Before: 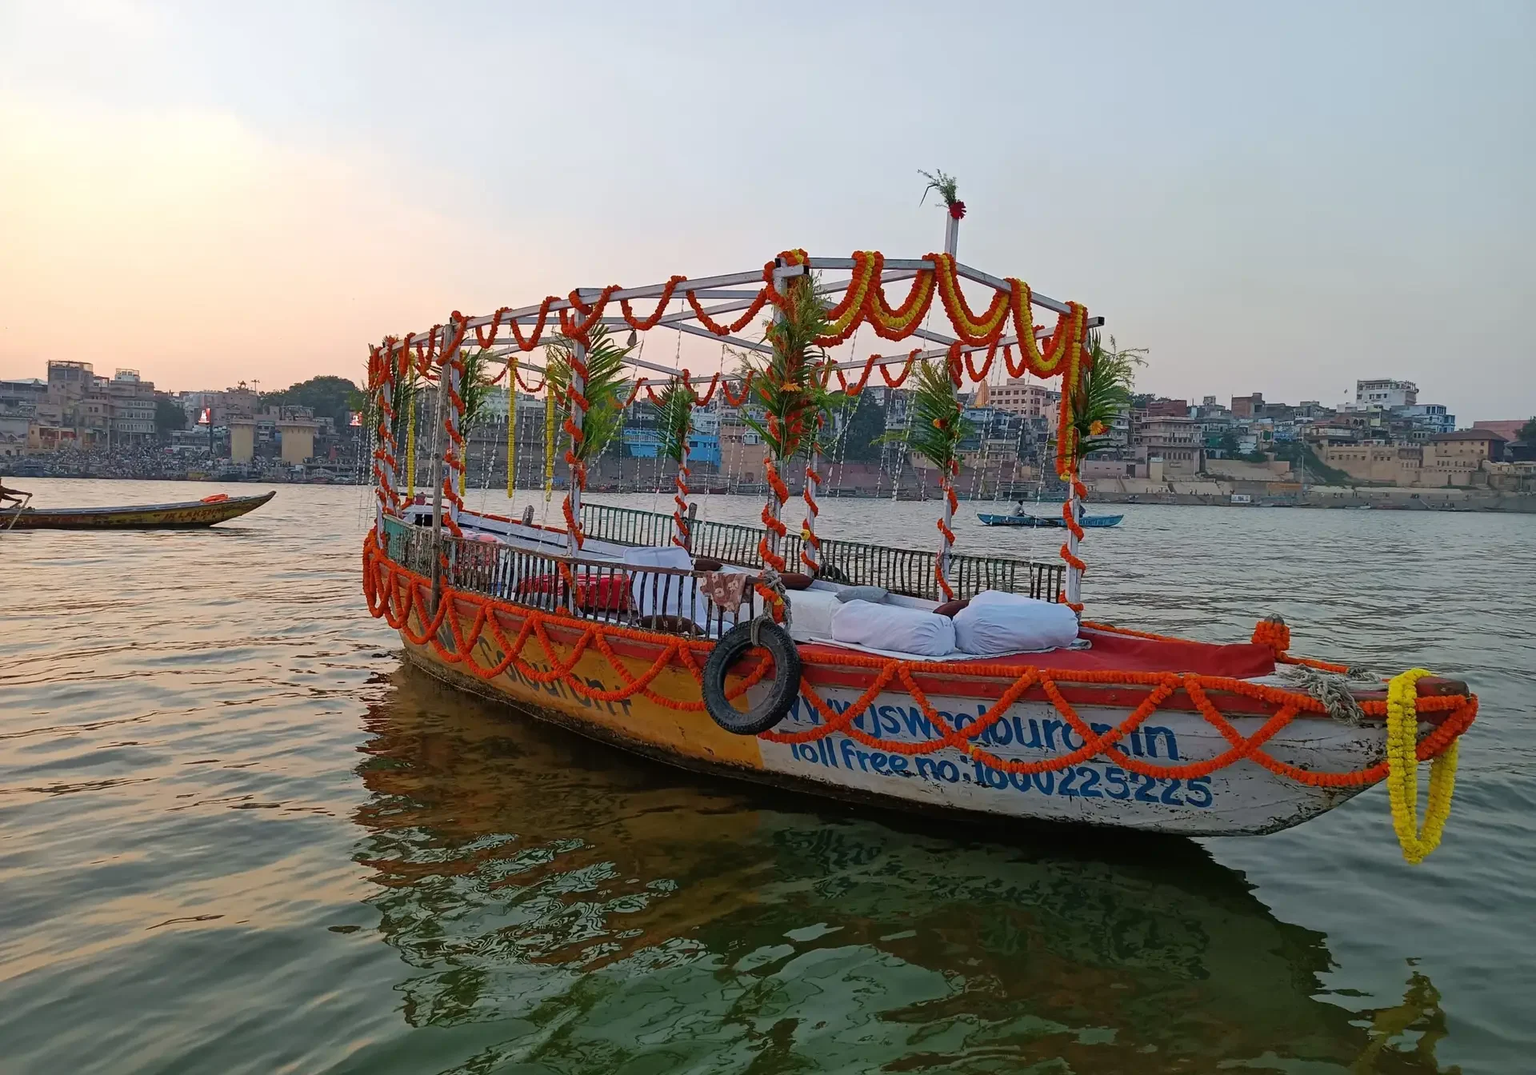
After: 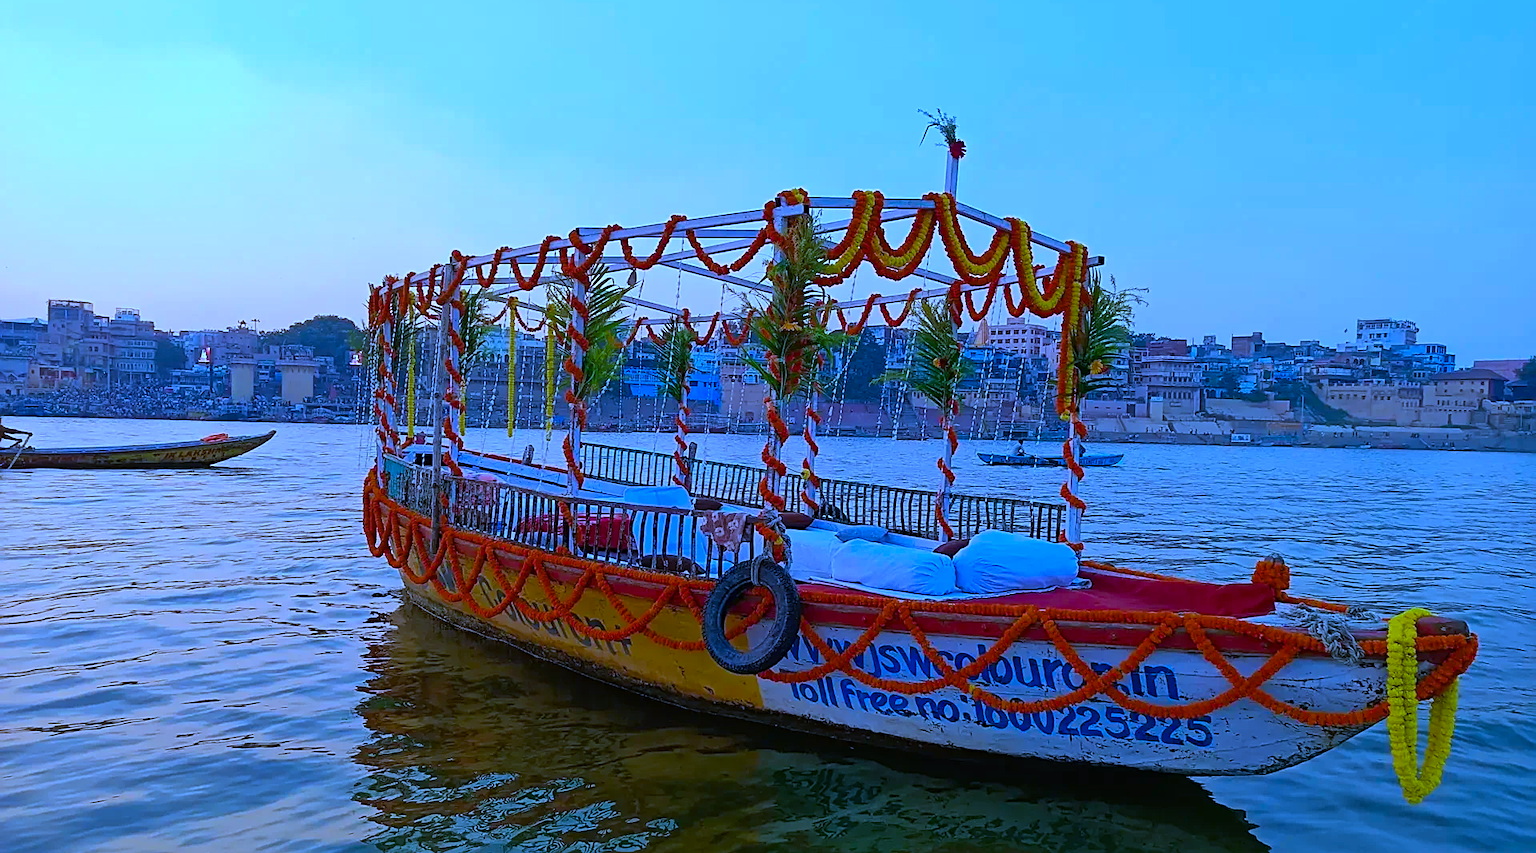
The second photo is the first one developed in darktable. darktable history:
white balance: red 0.766, blue 1.537
crop and rotate: top 5.667%, bottom 14.937%
sharpen: on, module defaults
color balance rgb: linear chroma grading › global chroma 15%, perceptual saturation grading › global saturation 30%
